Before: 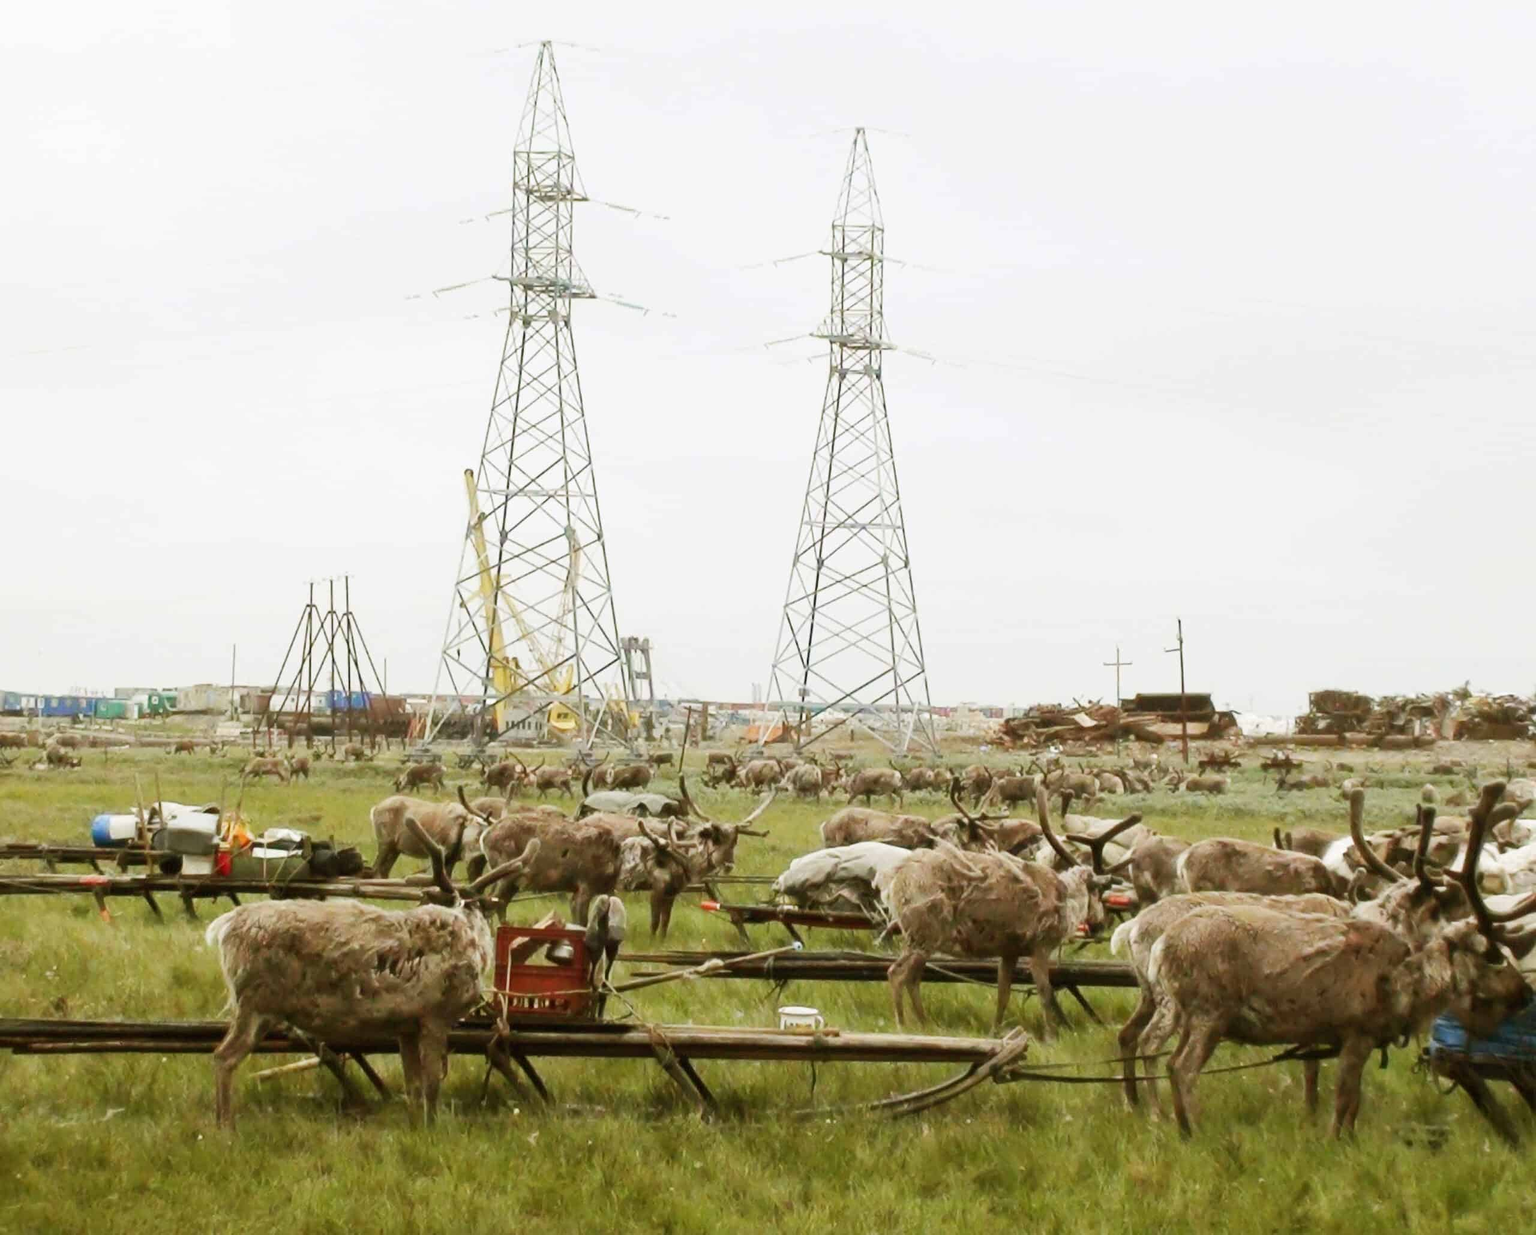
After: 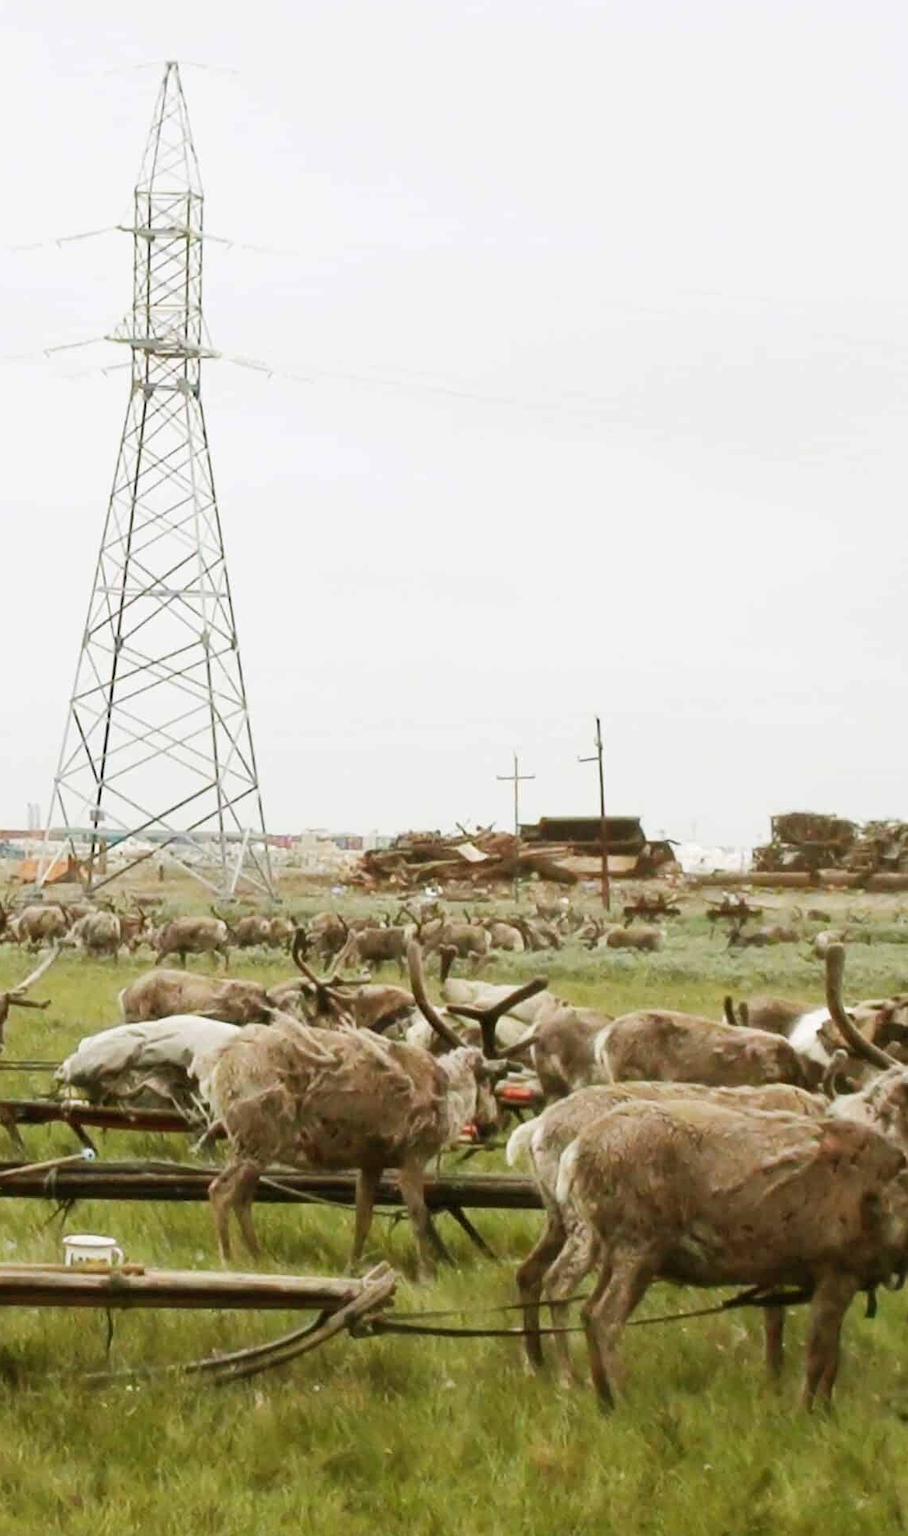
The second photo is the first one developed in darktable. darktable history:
crop: left 47.628%, top 6.643%, right 7.874%
